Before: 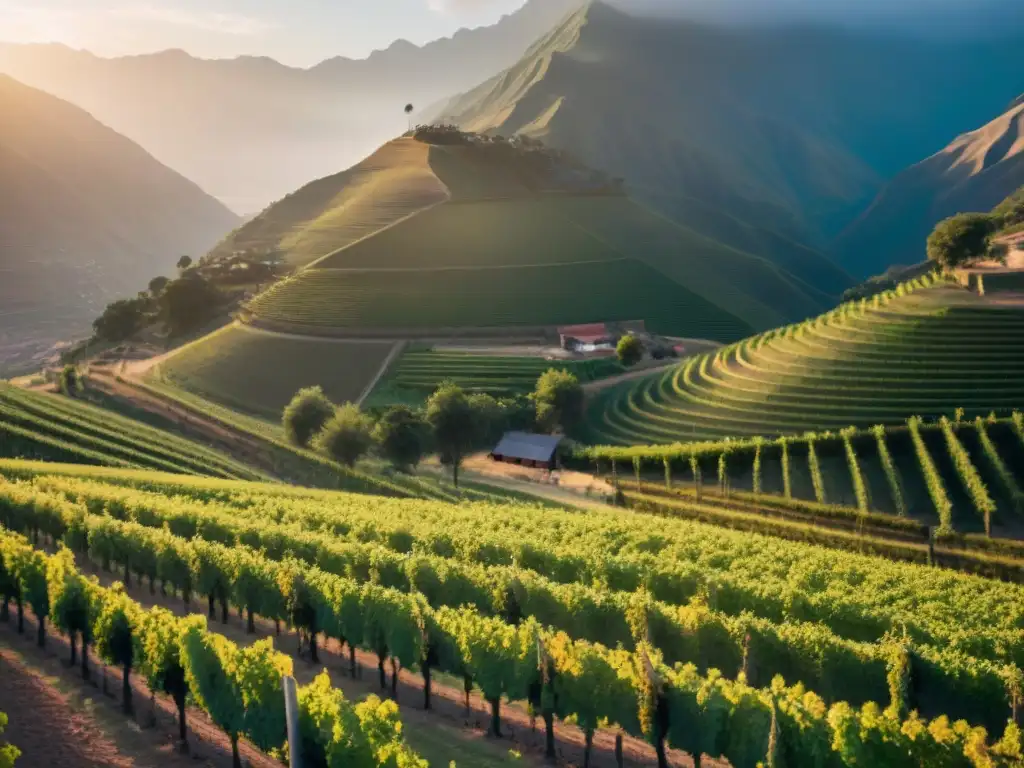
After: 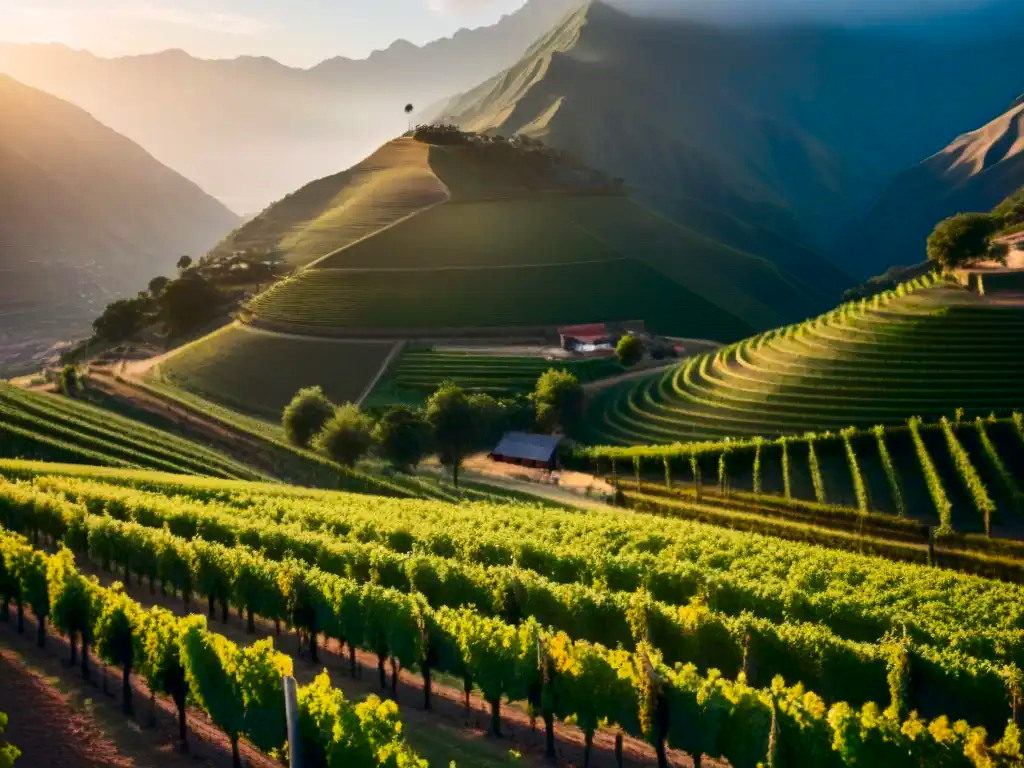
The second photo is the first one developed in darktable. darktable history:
contrast brightness saturation: contrast 0.189, brightness -0.112, saturation 0.214
